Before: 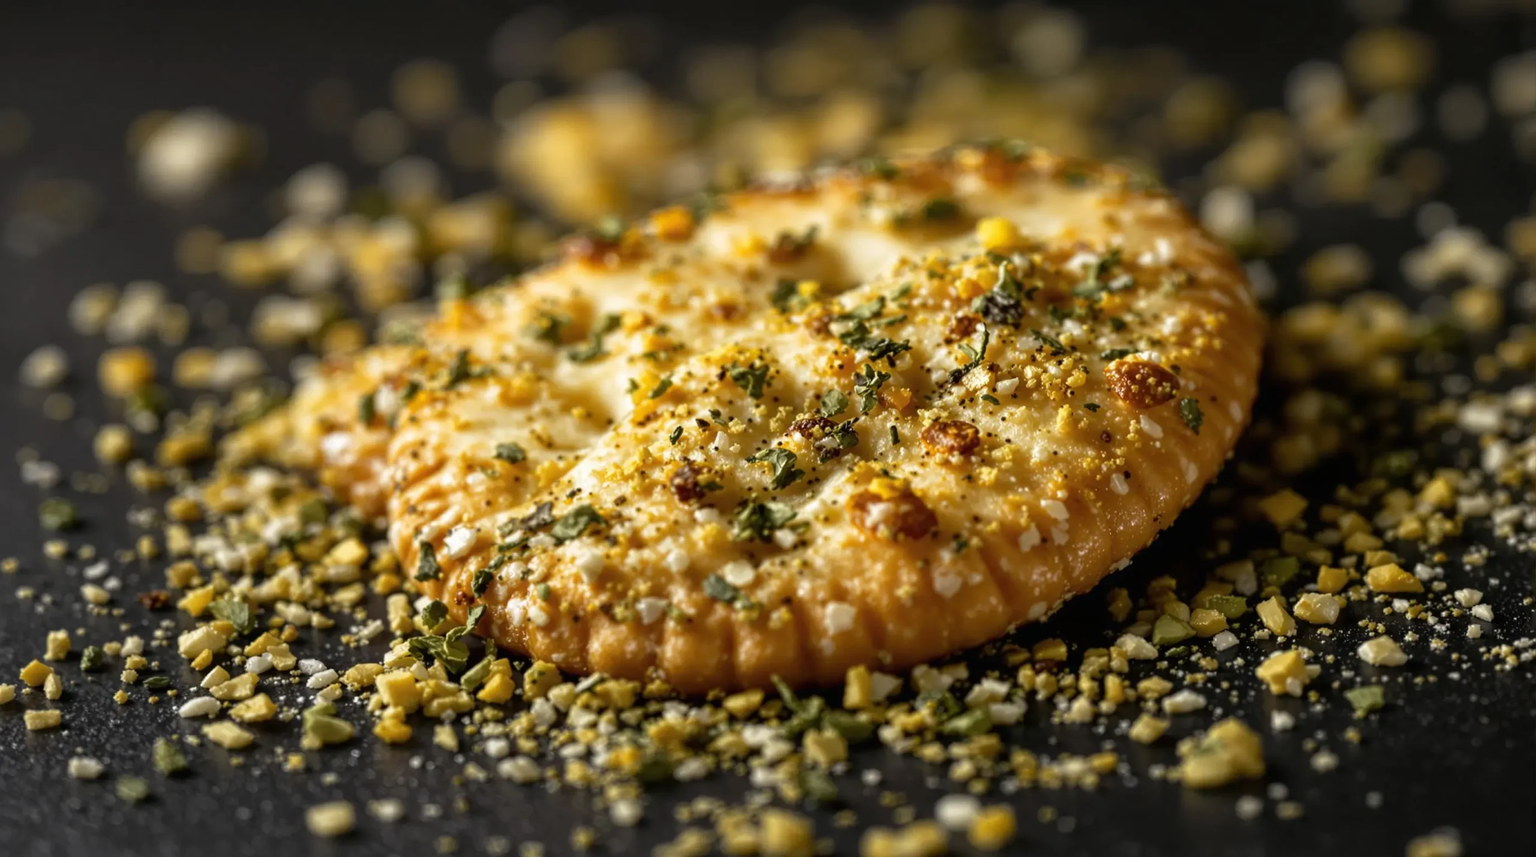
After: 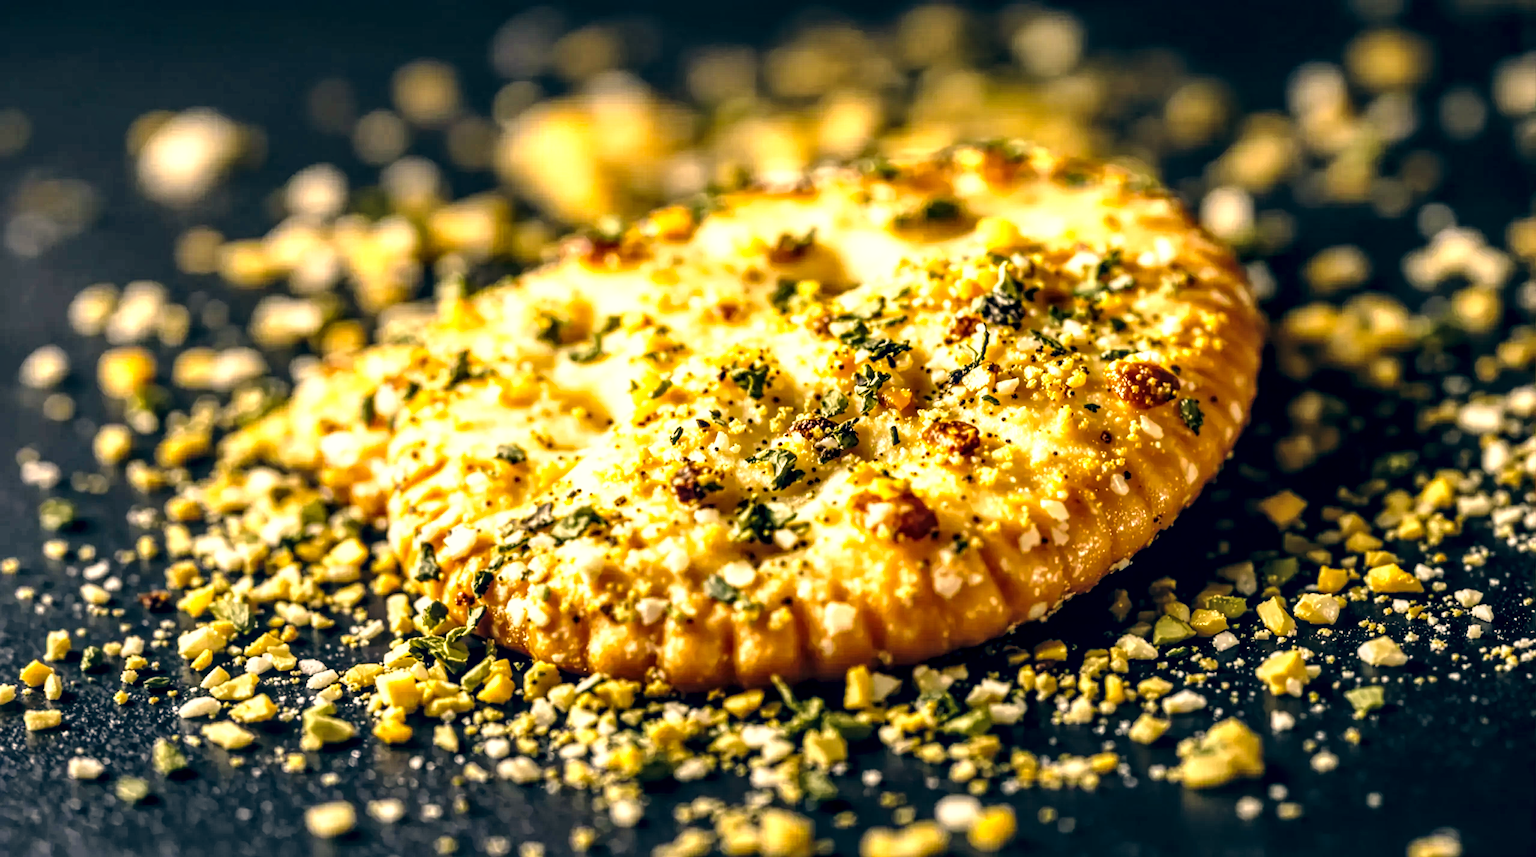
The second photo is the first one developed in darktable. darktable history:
local contrast: detail 160%
color correction: highlights a* 10.38, highlights b* 14.67, shadows a* -9.67, shadows b* -15.11
base curve: curves: ch0 [(0, 0) (0.026, 0.03) (0.109, 0.232) (0.351, 0.748) (0.669, 0.968) (1, 1)], preserve colors none
